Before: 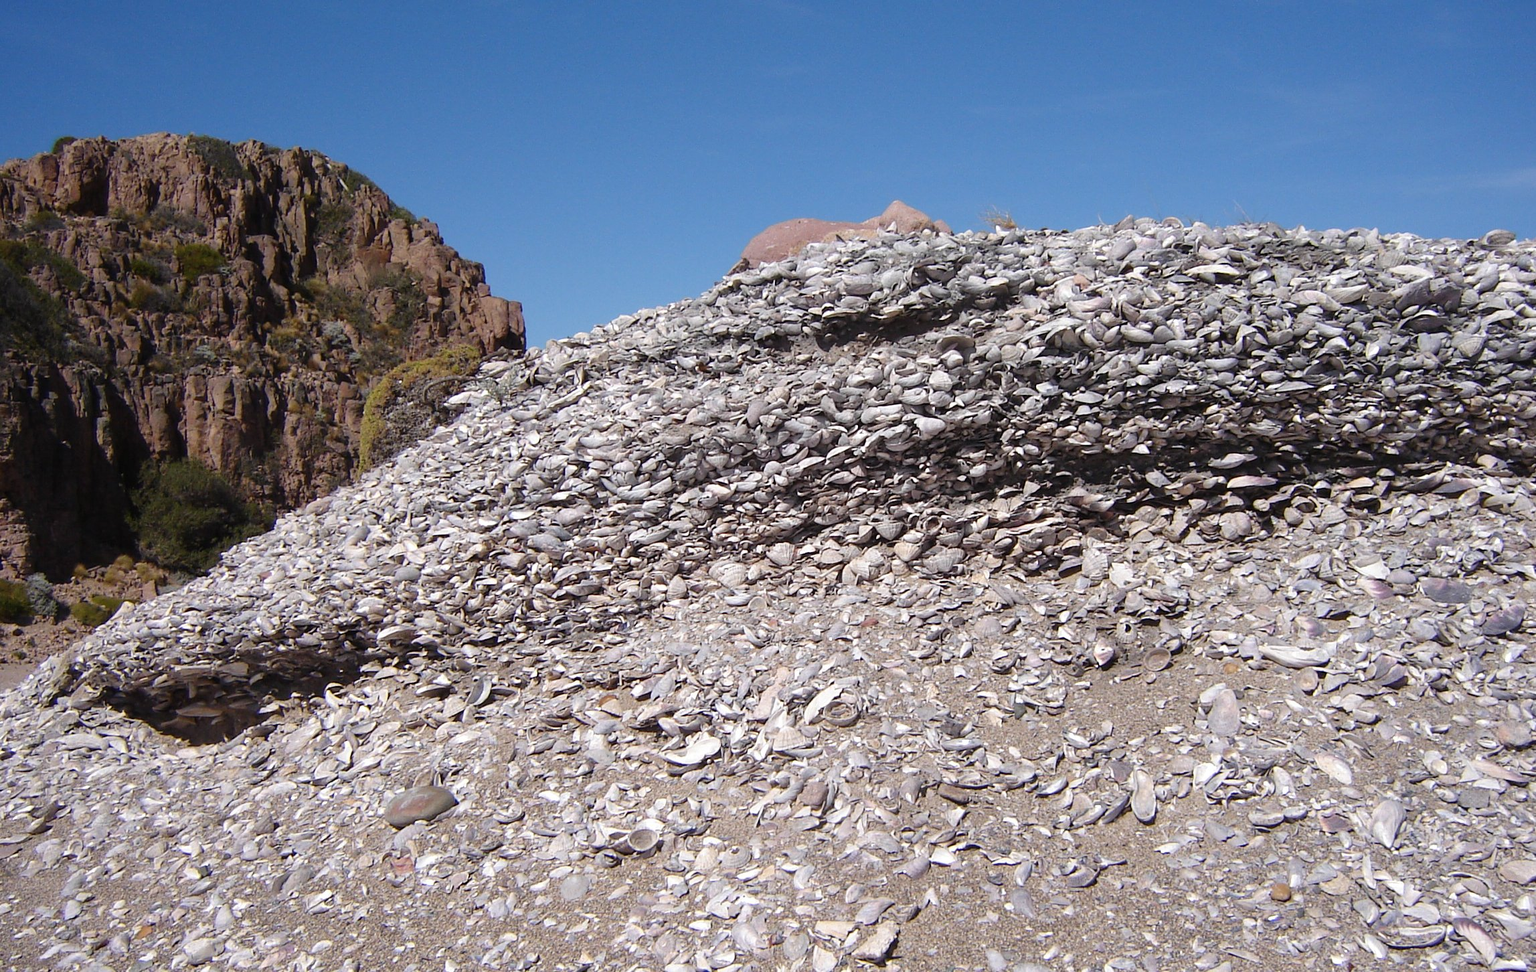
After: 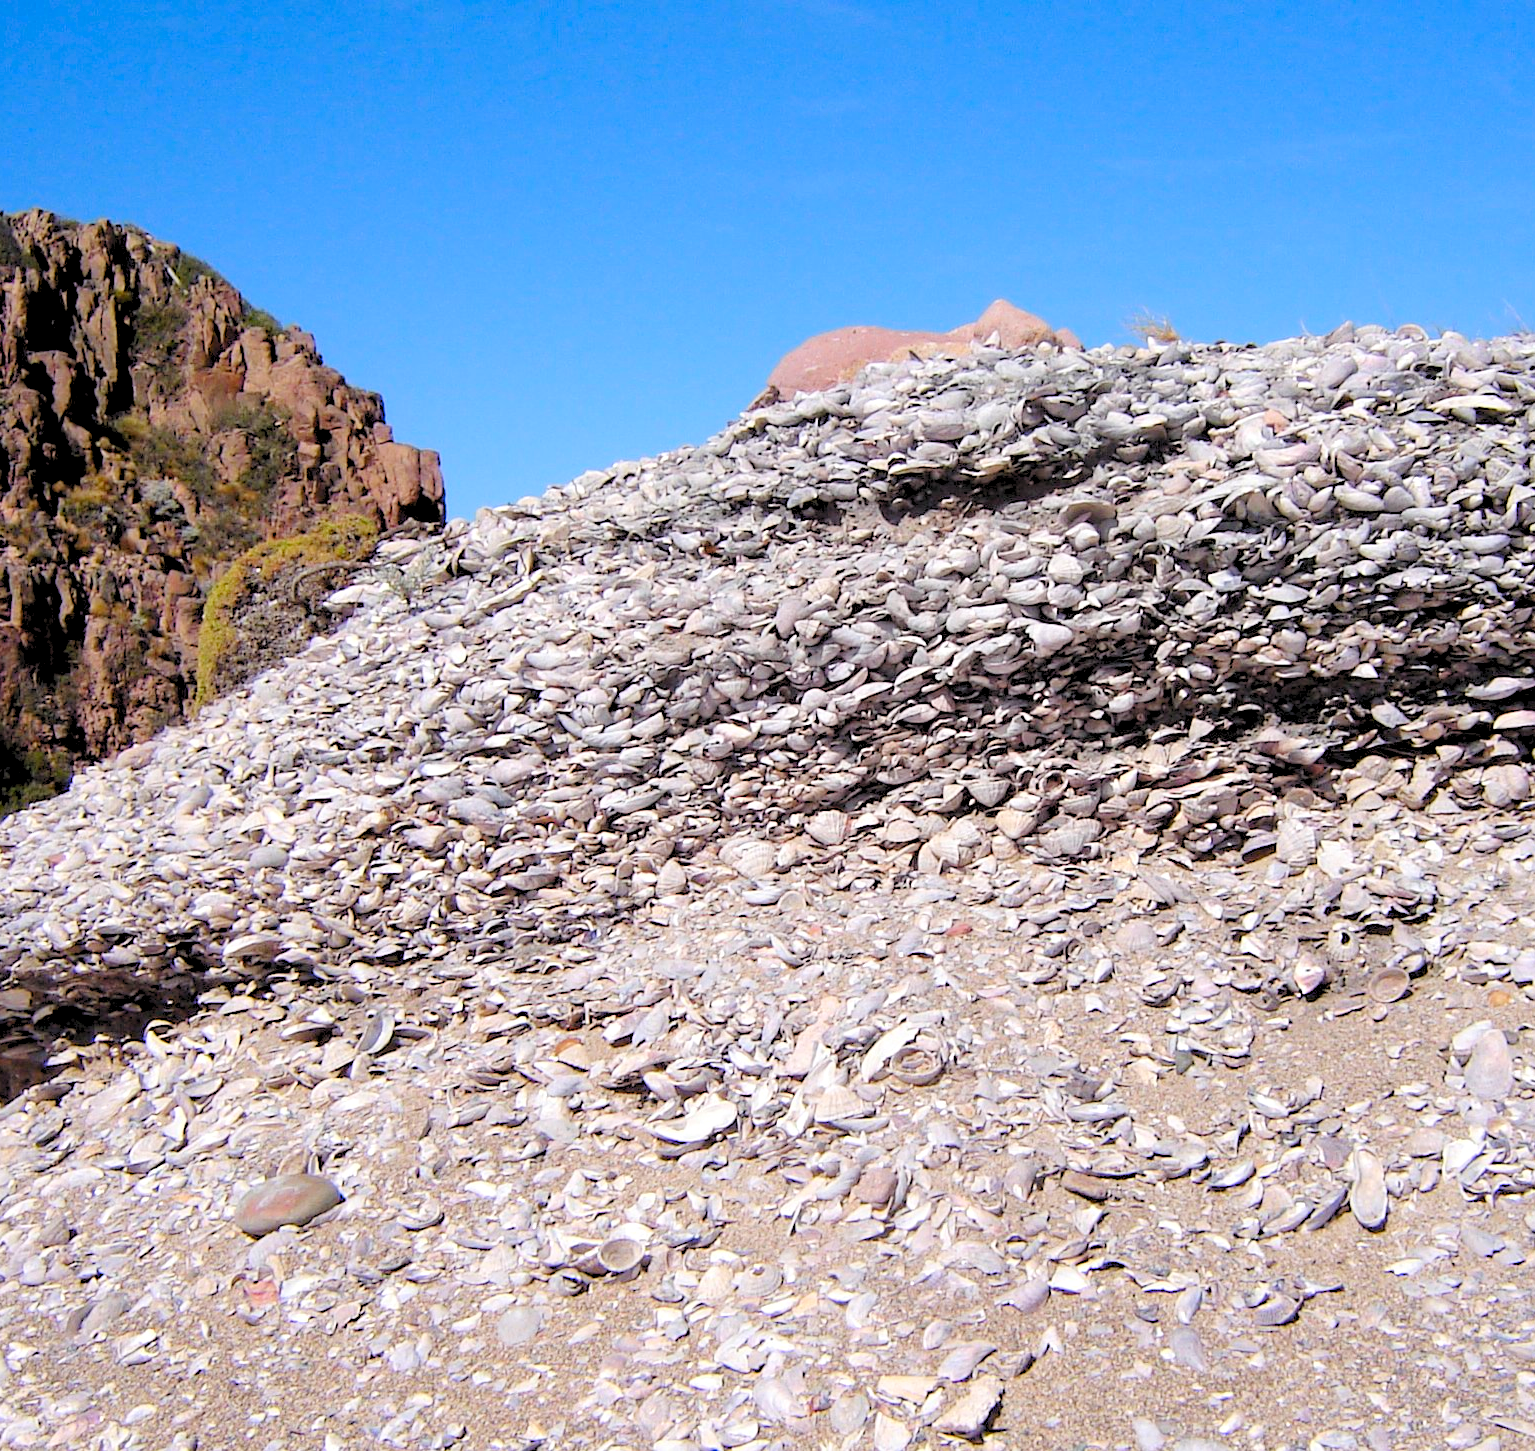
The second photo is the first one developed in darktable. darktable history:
tone equalizer: on, module defaults
crop and rotate: left 14.839%, right 18.27%
levels: black 8.57%, levels [0.093, 0.434, 0.988]
contrast brightness saturation: contrast 0.081, saturation 0.199
